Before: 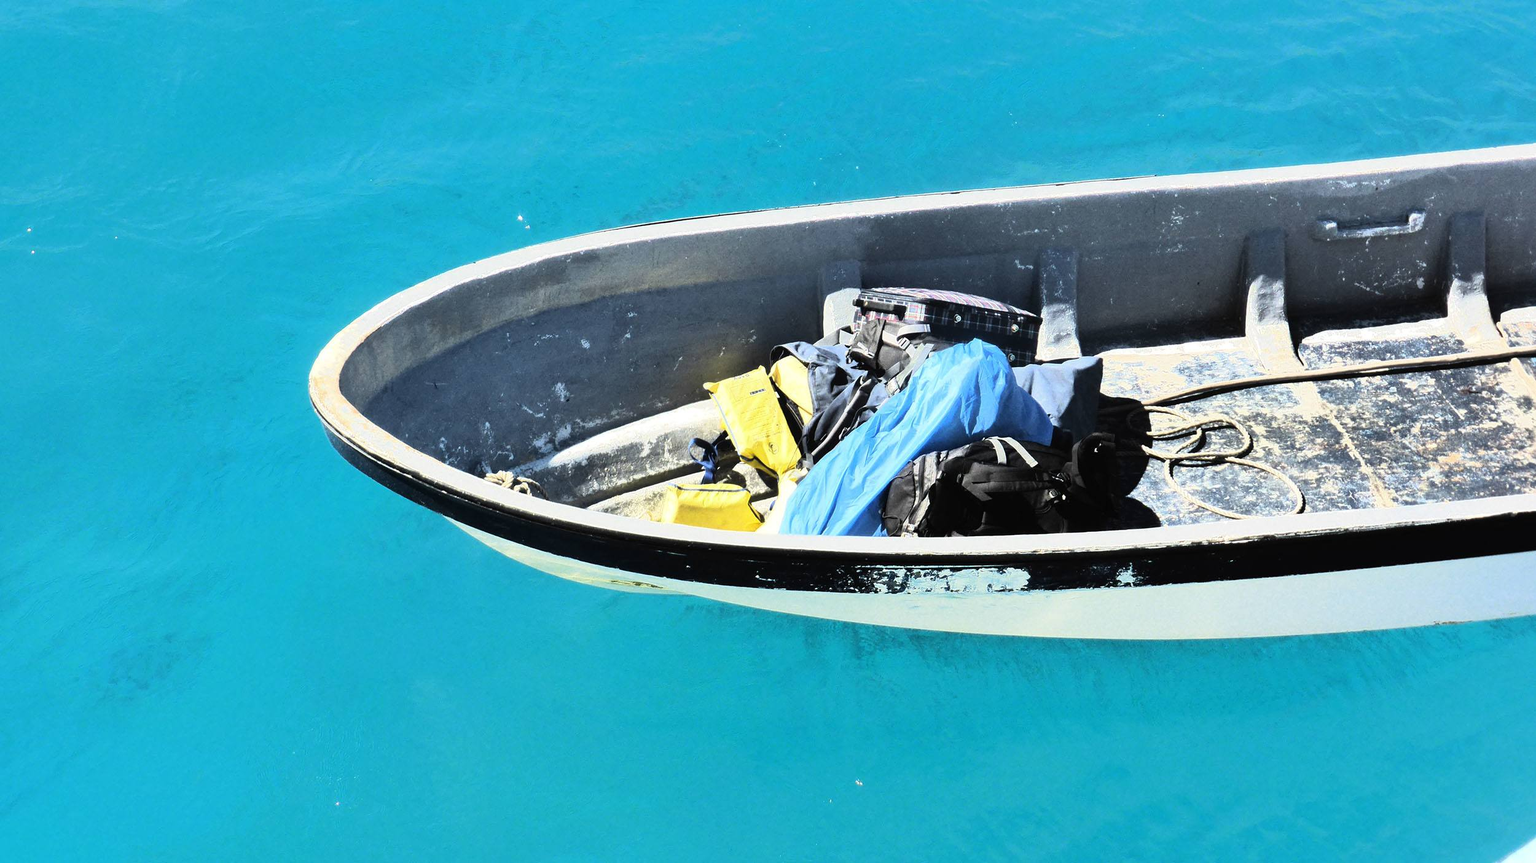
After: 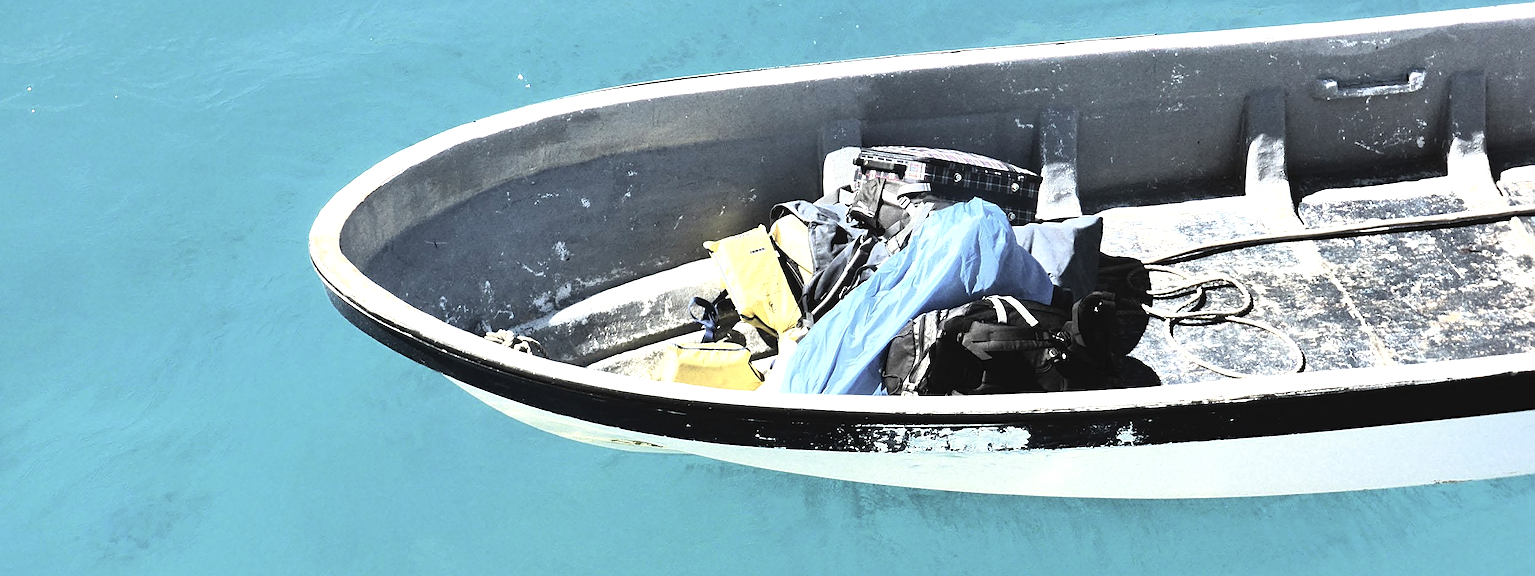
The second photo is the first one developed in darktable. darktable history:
contrast brightness saturation: contrast -0.057, saturation -0.41
sharpen: on, module defaults
exposure: exposure 0.471 EV, compensate highlight preservation false
crop: top 16.382%, bottom 16.75%
